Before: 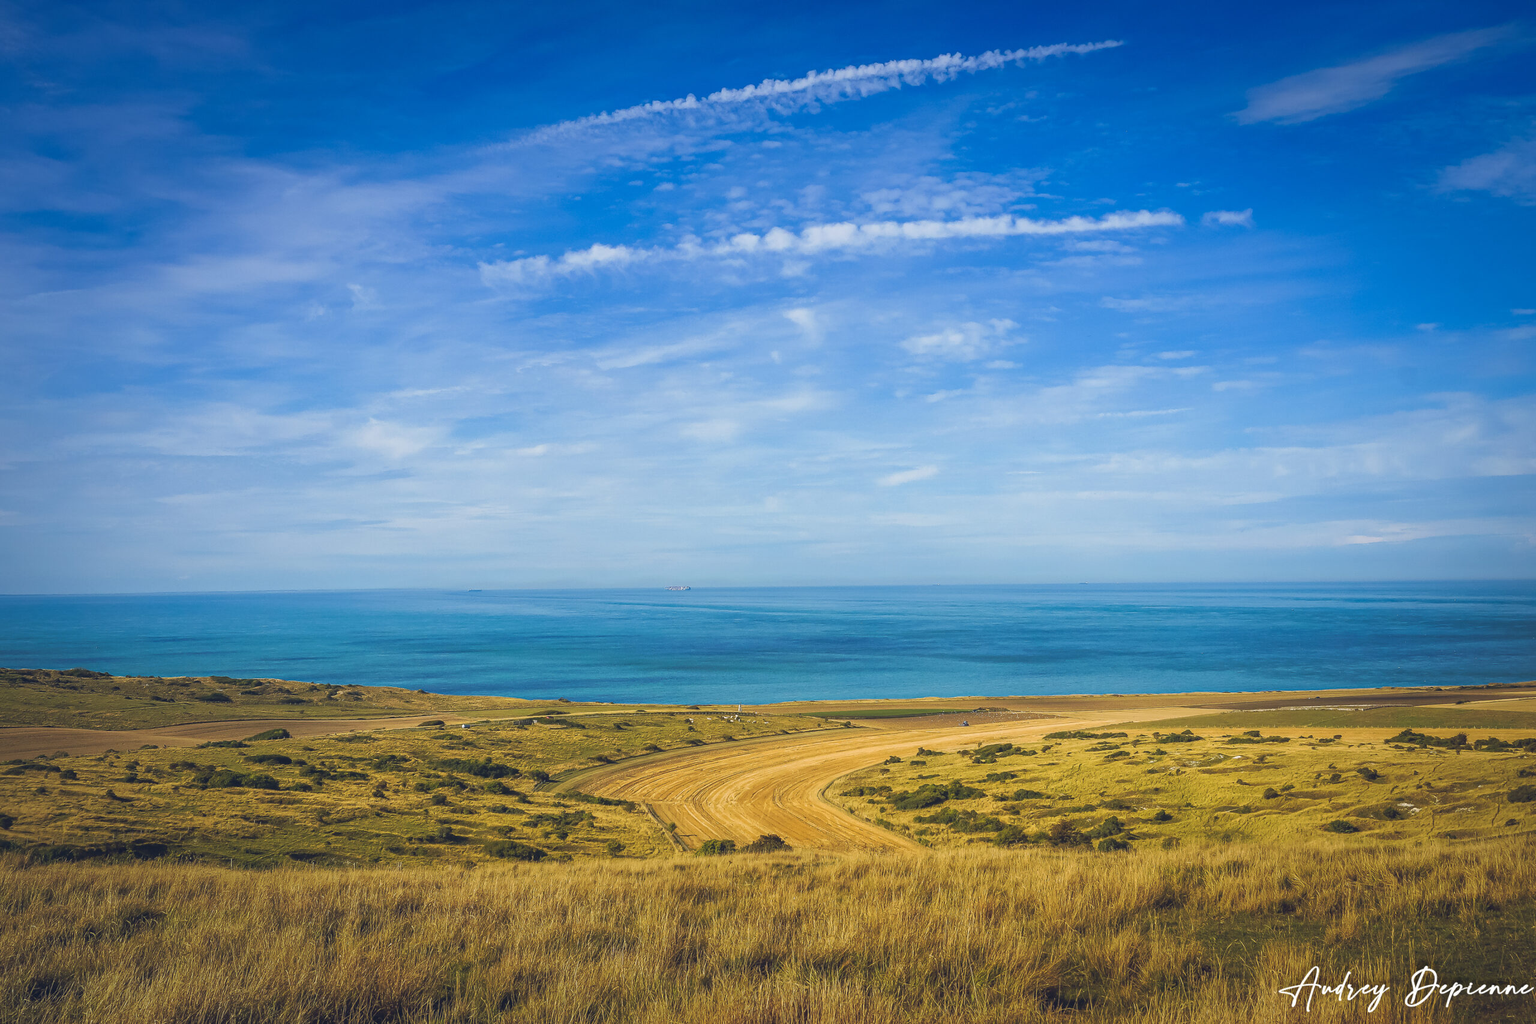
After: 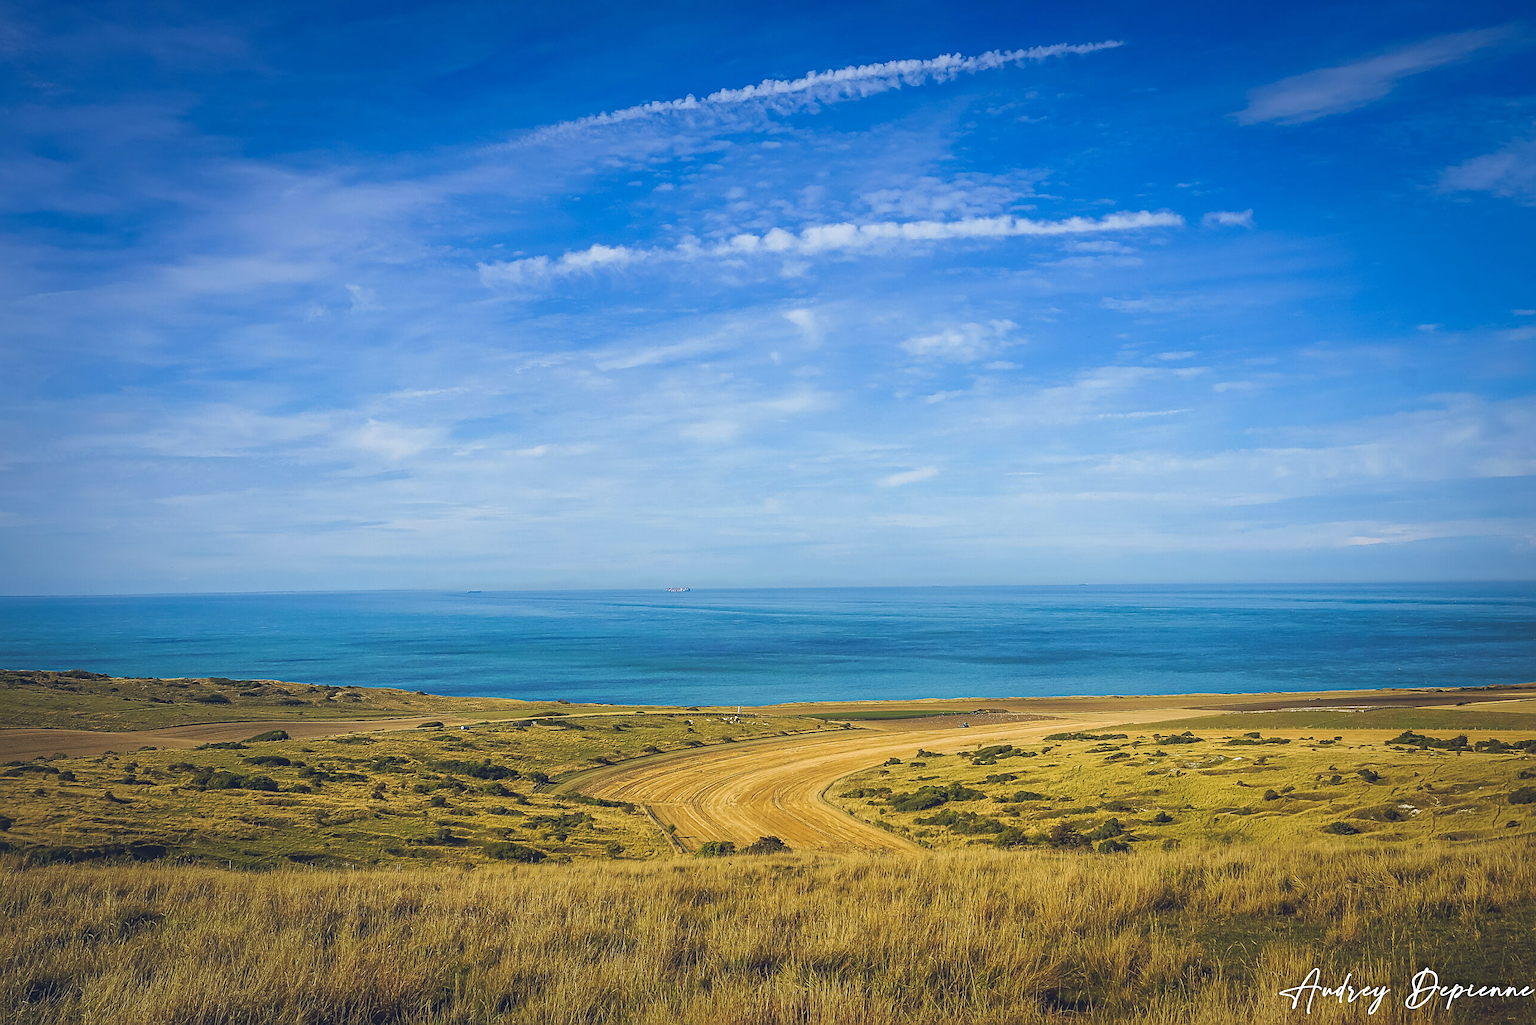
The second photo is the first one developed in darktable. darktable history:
white balance: red 0.982, blue 1.018
sharpen: on, module defaults
crop and rotate: left 0.126%
